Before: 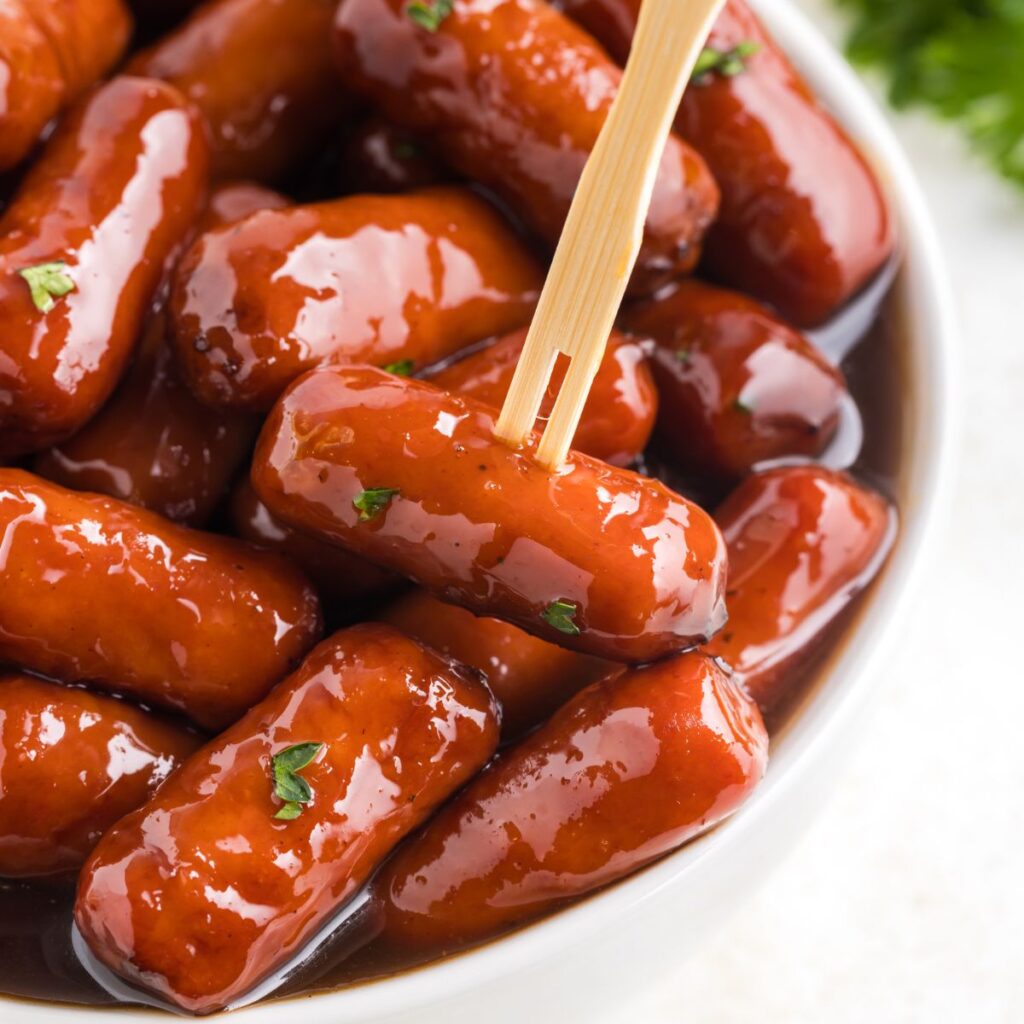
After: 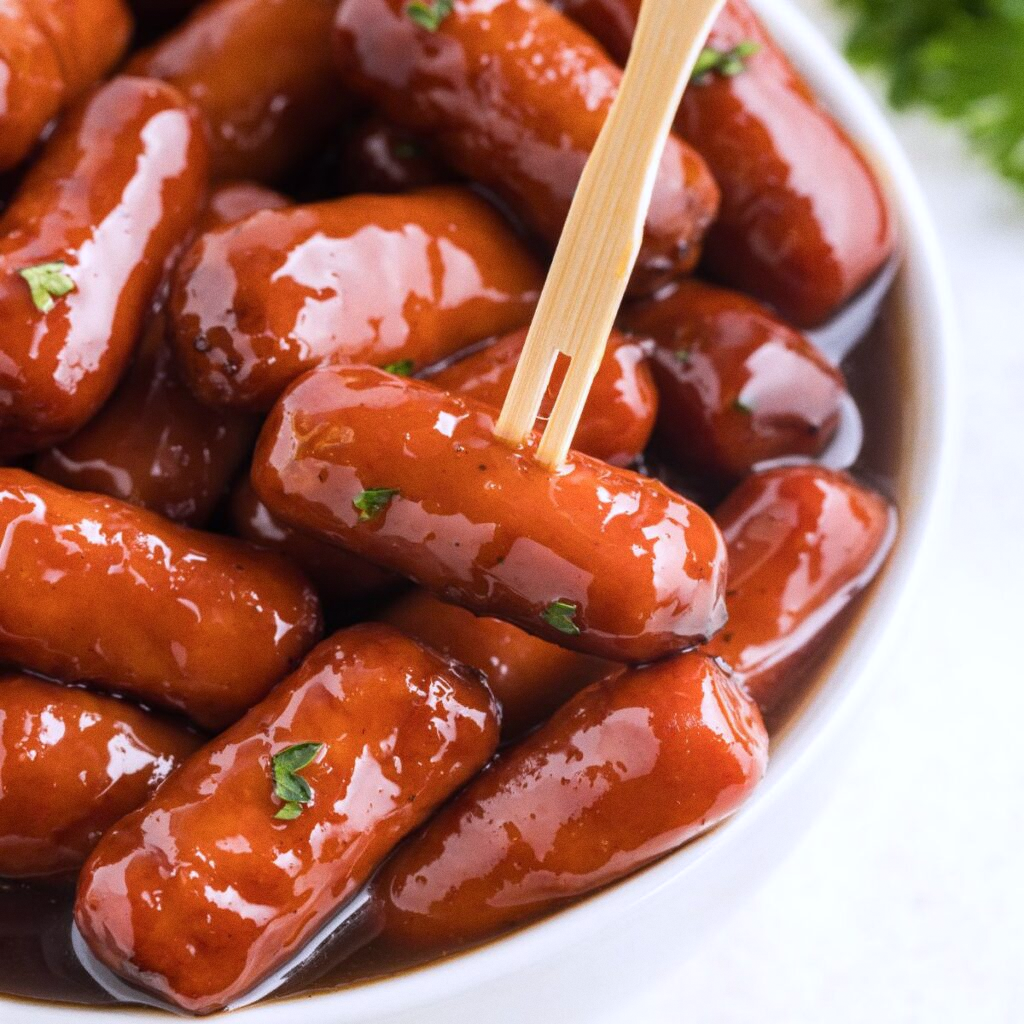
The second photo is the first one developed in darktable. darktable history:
grain: coarseness 0.09 ISO, strength 16.61%
color calibration: illuminant as shot in camera, x 0.358, y 0.373, temperature 4628.91 K
